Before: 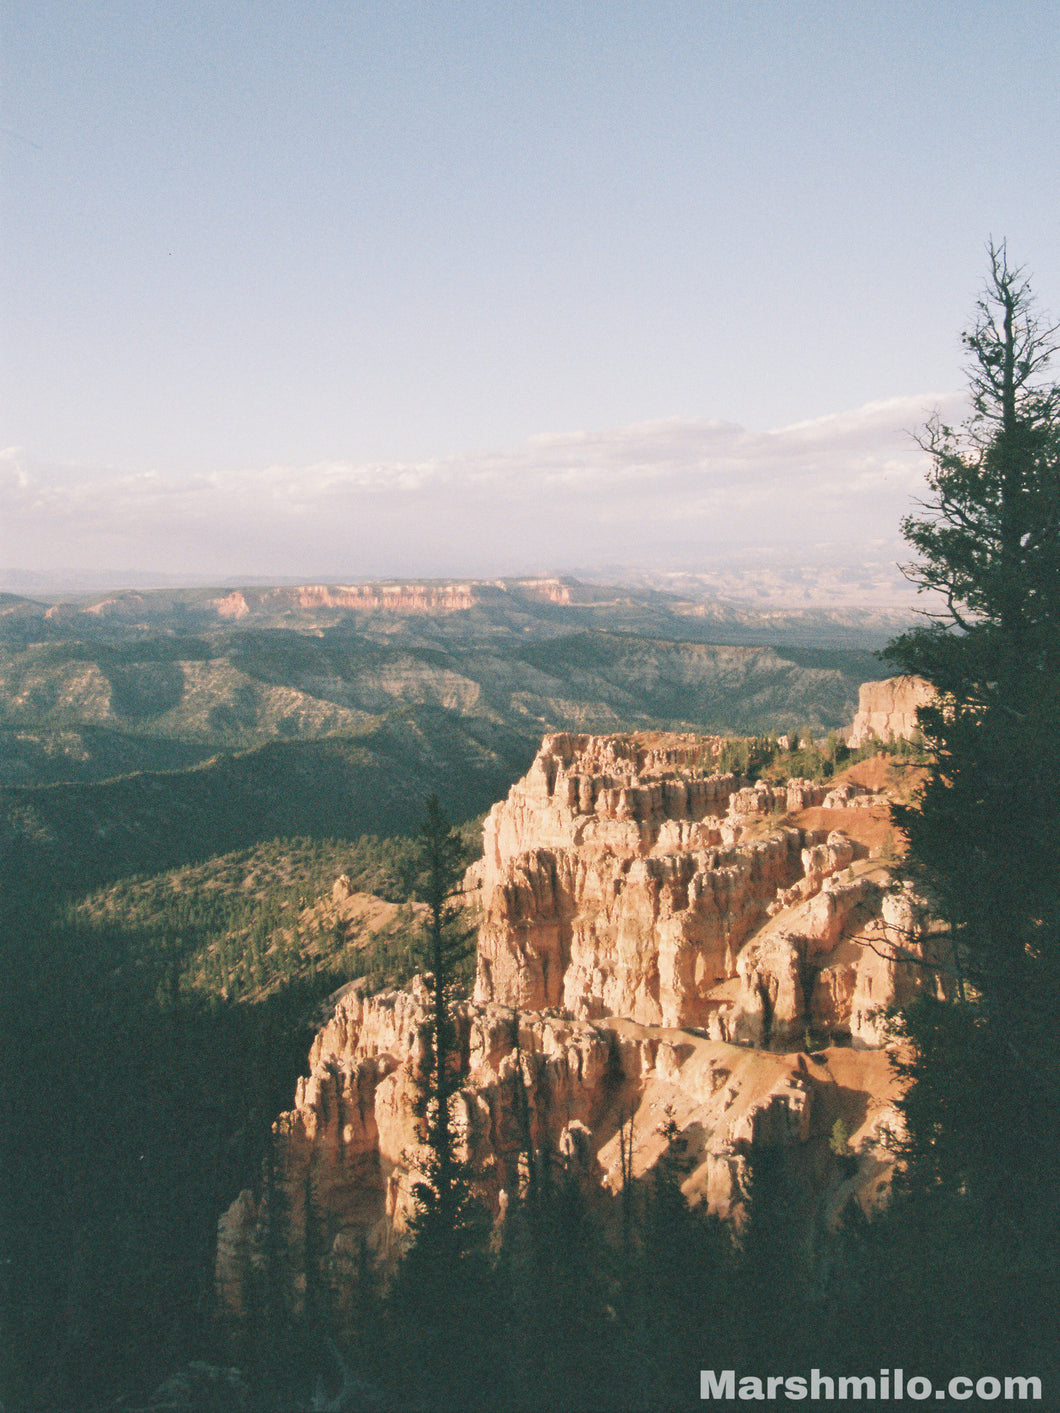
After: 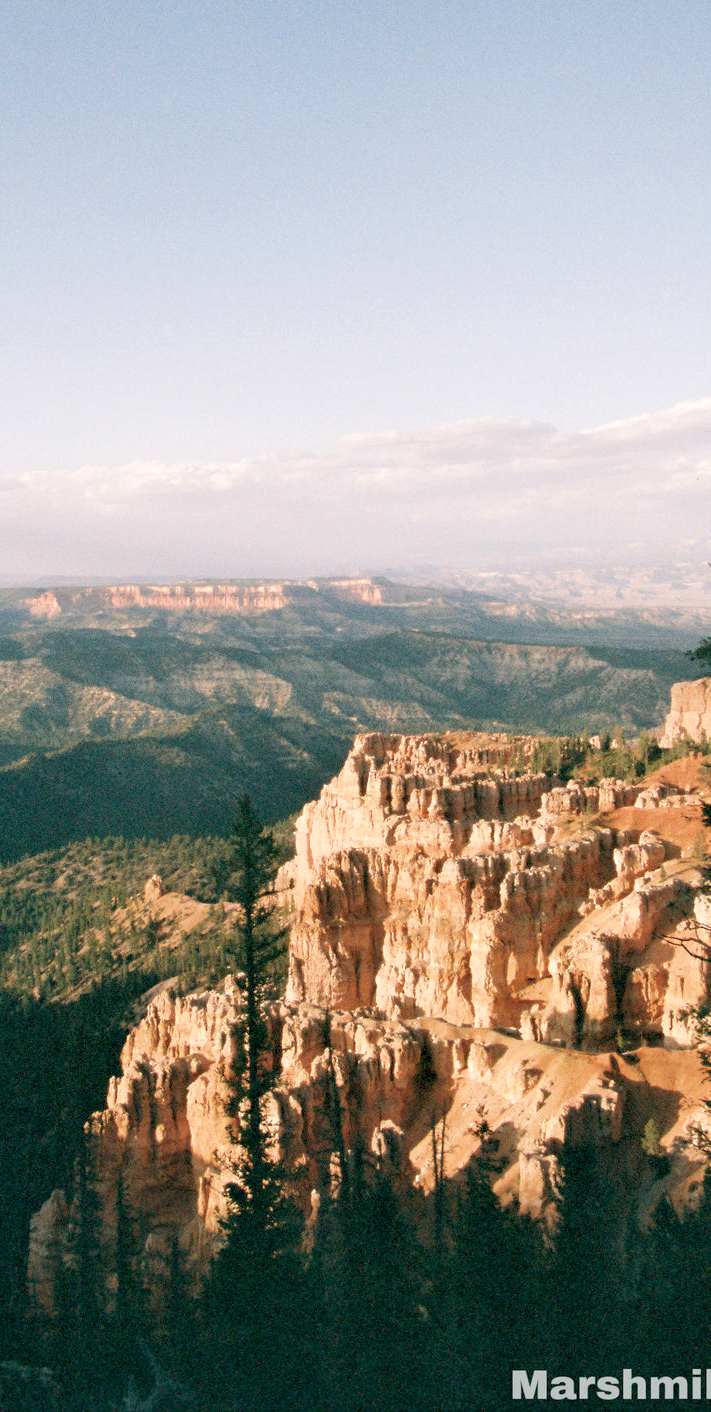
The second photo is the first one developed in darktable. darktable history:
crop and rotate: left 17.761%, right 15.133%
exposure: black level correction 0.024, exposure 0.183 EV, compensate exposure bias true, compensate highlight preservation false
